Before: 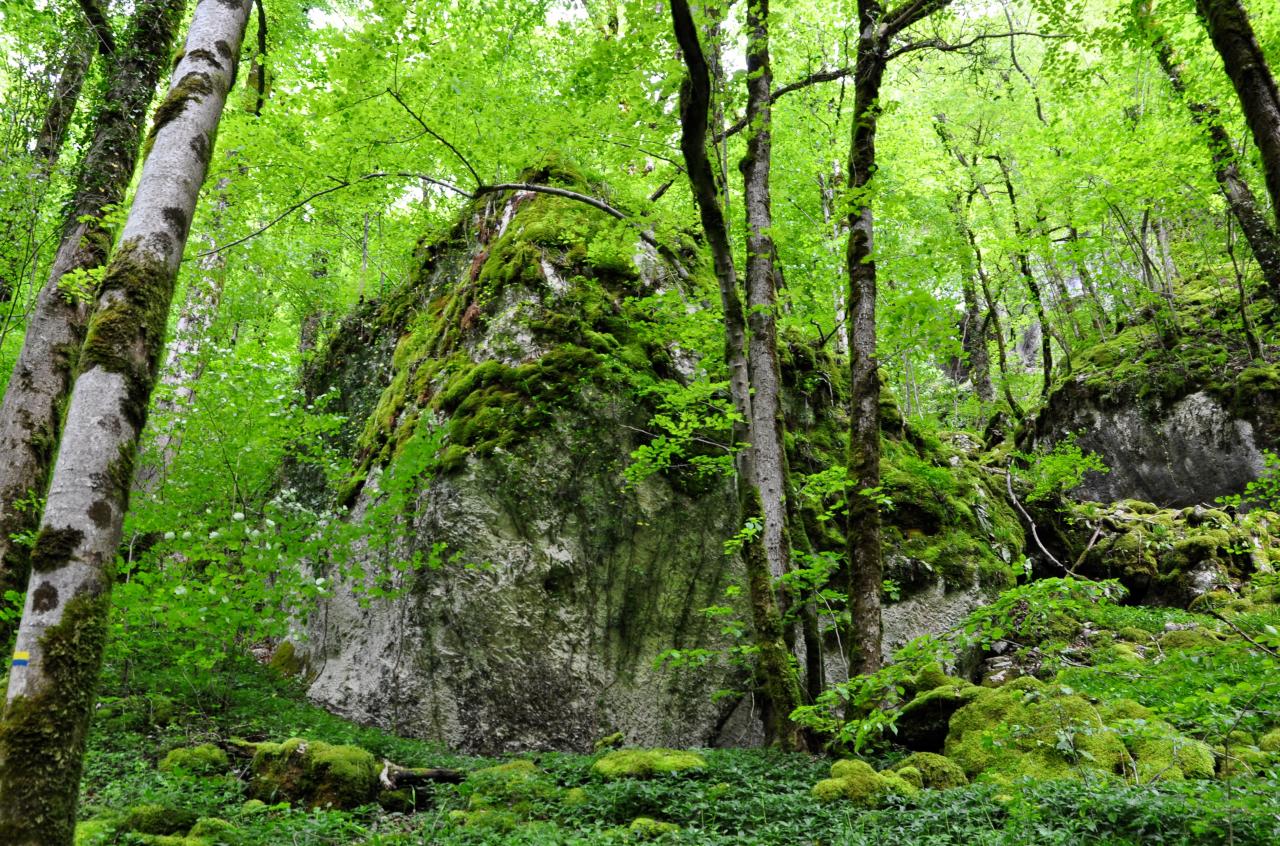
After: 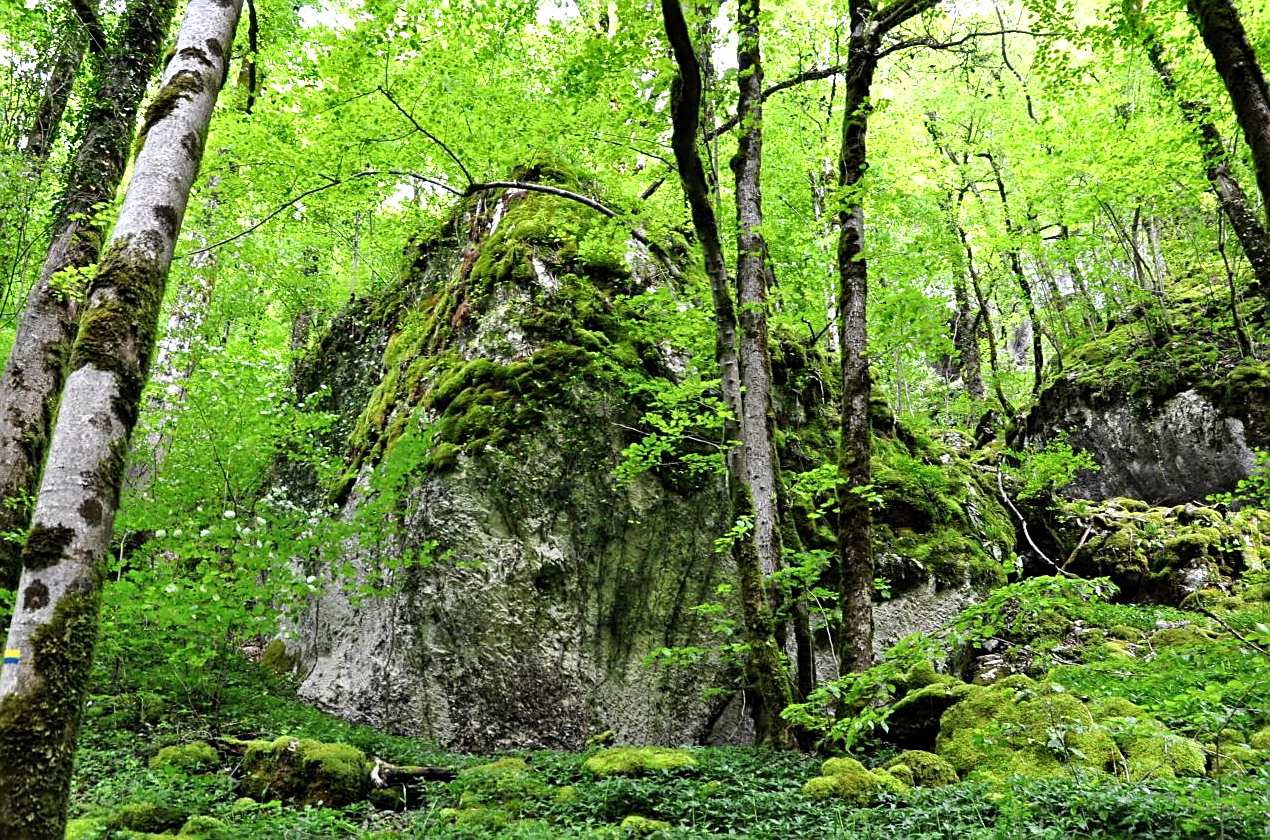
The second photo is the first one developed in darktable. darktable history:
tone equalizer: -8 EV -0.456 EV, -7 EV -0.396 EV, -6 EV -0.315 EV, -5 EV -0.212 EV, -3 EV 0.215 EV, -2 EV 0.344 EV, -1 EV 0.399 EV, +0 EV 0.412 EV
crop and rotate: left 0.771%, top 0.326%, bottom 0.3%
sharpen: on, module defaults
shadows and highlights: radius 265.69, soften with gaussian
contrast brightness saturation: saturation -0.051
